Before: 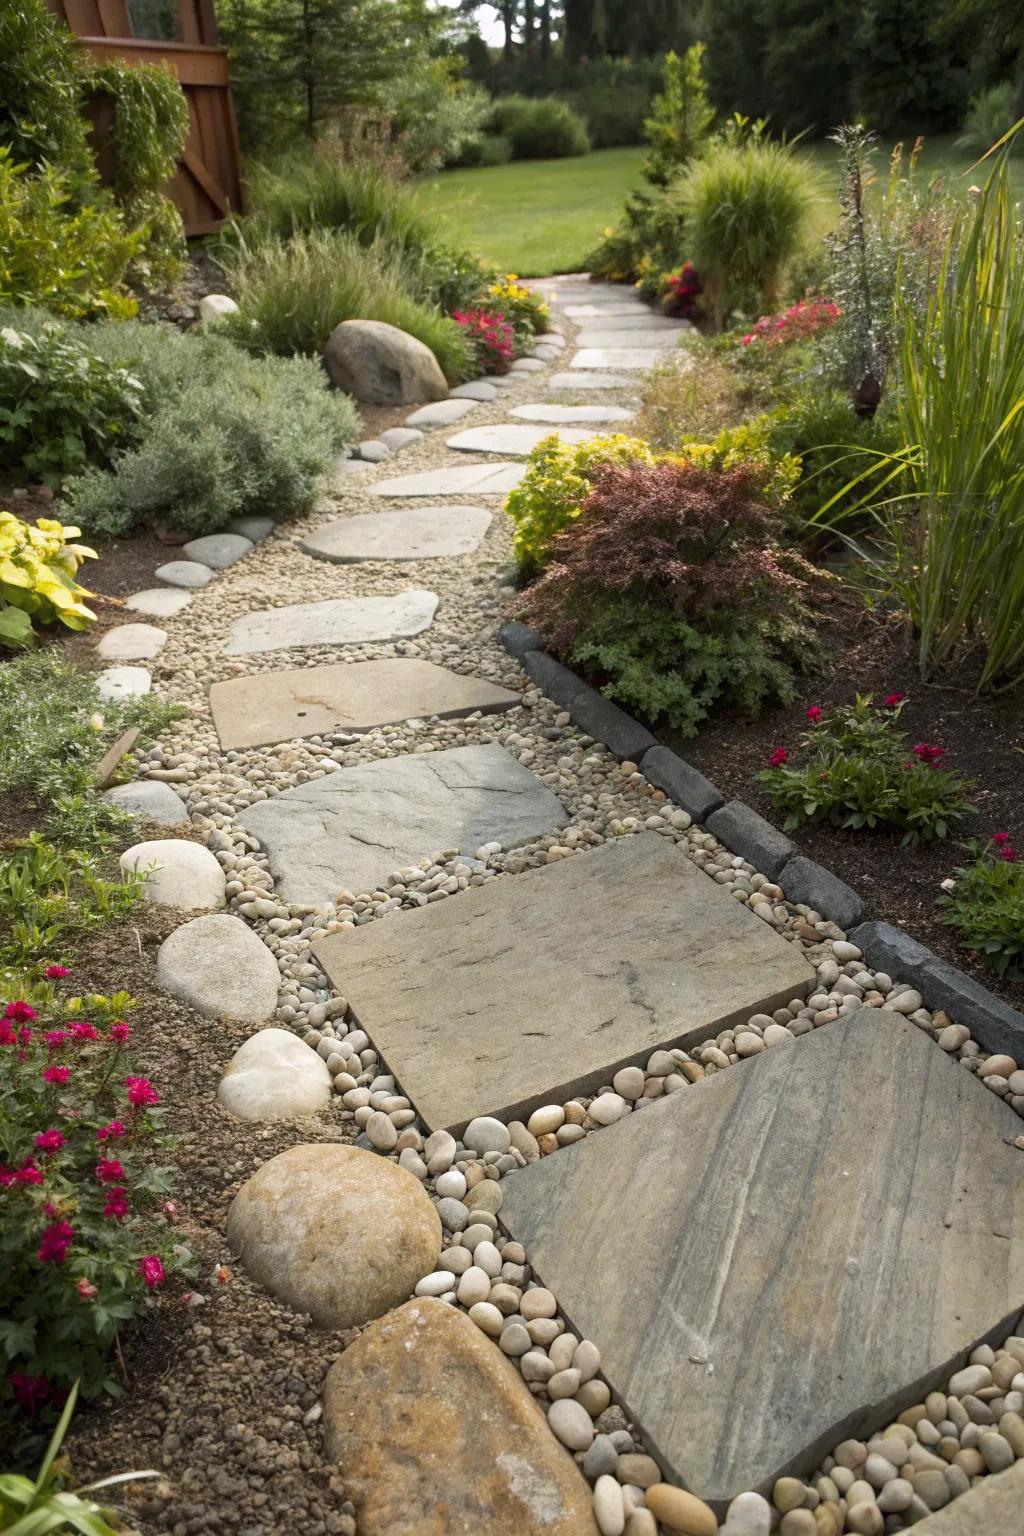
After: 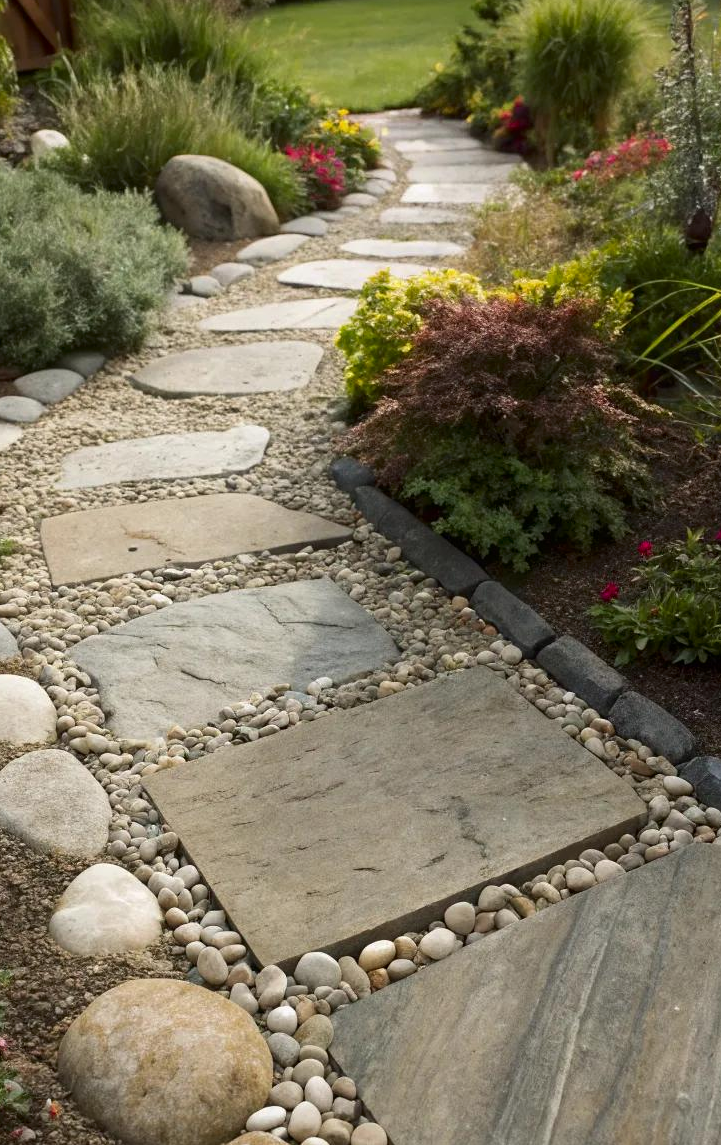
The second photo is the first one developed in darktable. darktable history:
contrast brightness saturation: brightness -0.093
crop and rotate: left 16.561%, top 10.743%, right 12.997%, bottom 14.65%
